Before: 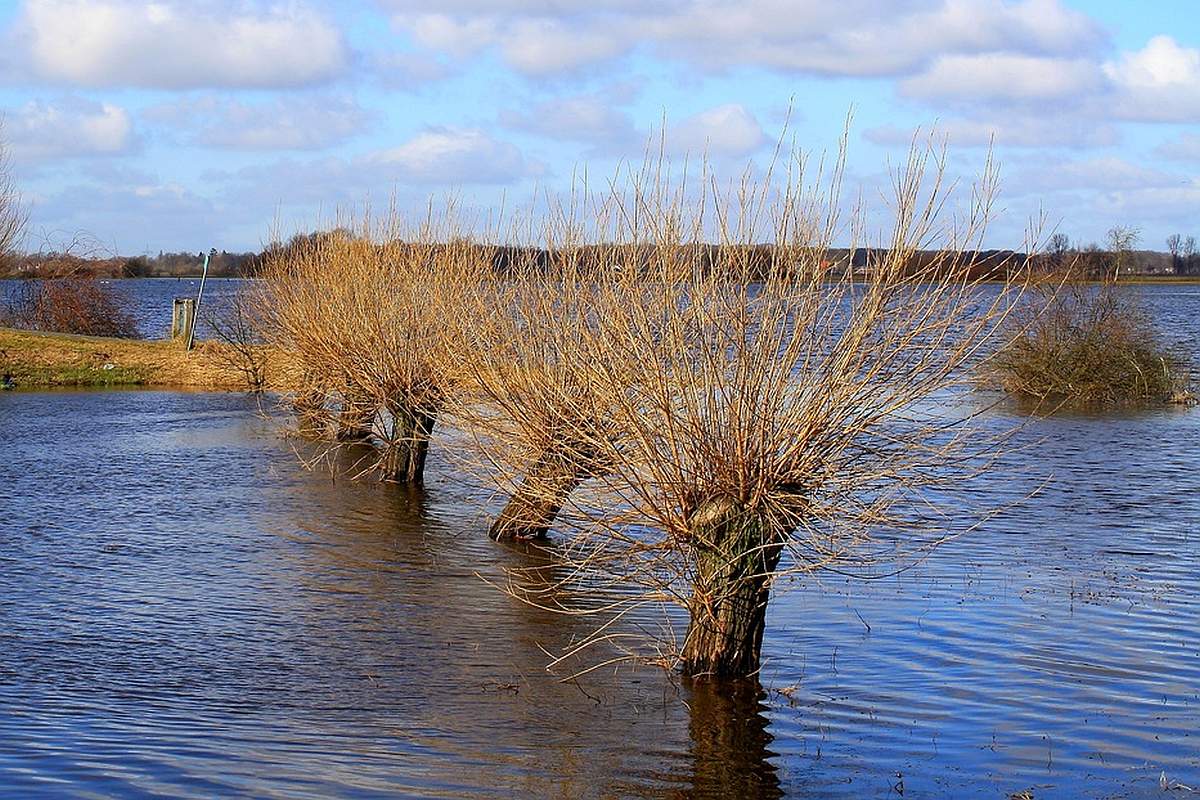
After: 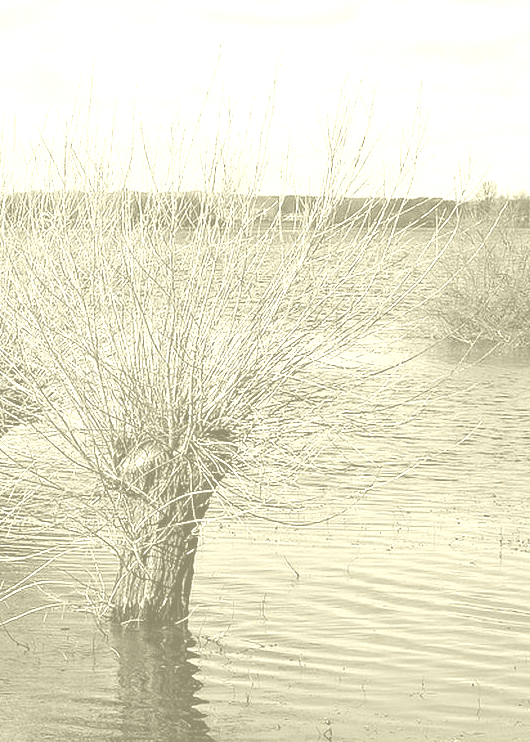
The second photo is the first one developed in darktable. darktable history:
crop: left 47.628%, top 6.643%, right 7.874%
color correction: highlights a* -0.95, highlights b* 4.5, shadows a* 3.55
exposure: black level correction 0, exposure 1.1 EV, compensate exposure bias true, compensate highlight preservation false
colorize: hue 43.2°, saturation 40%, version 1
